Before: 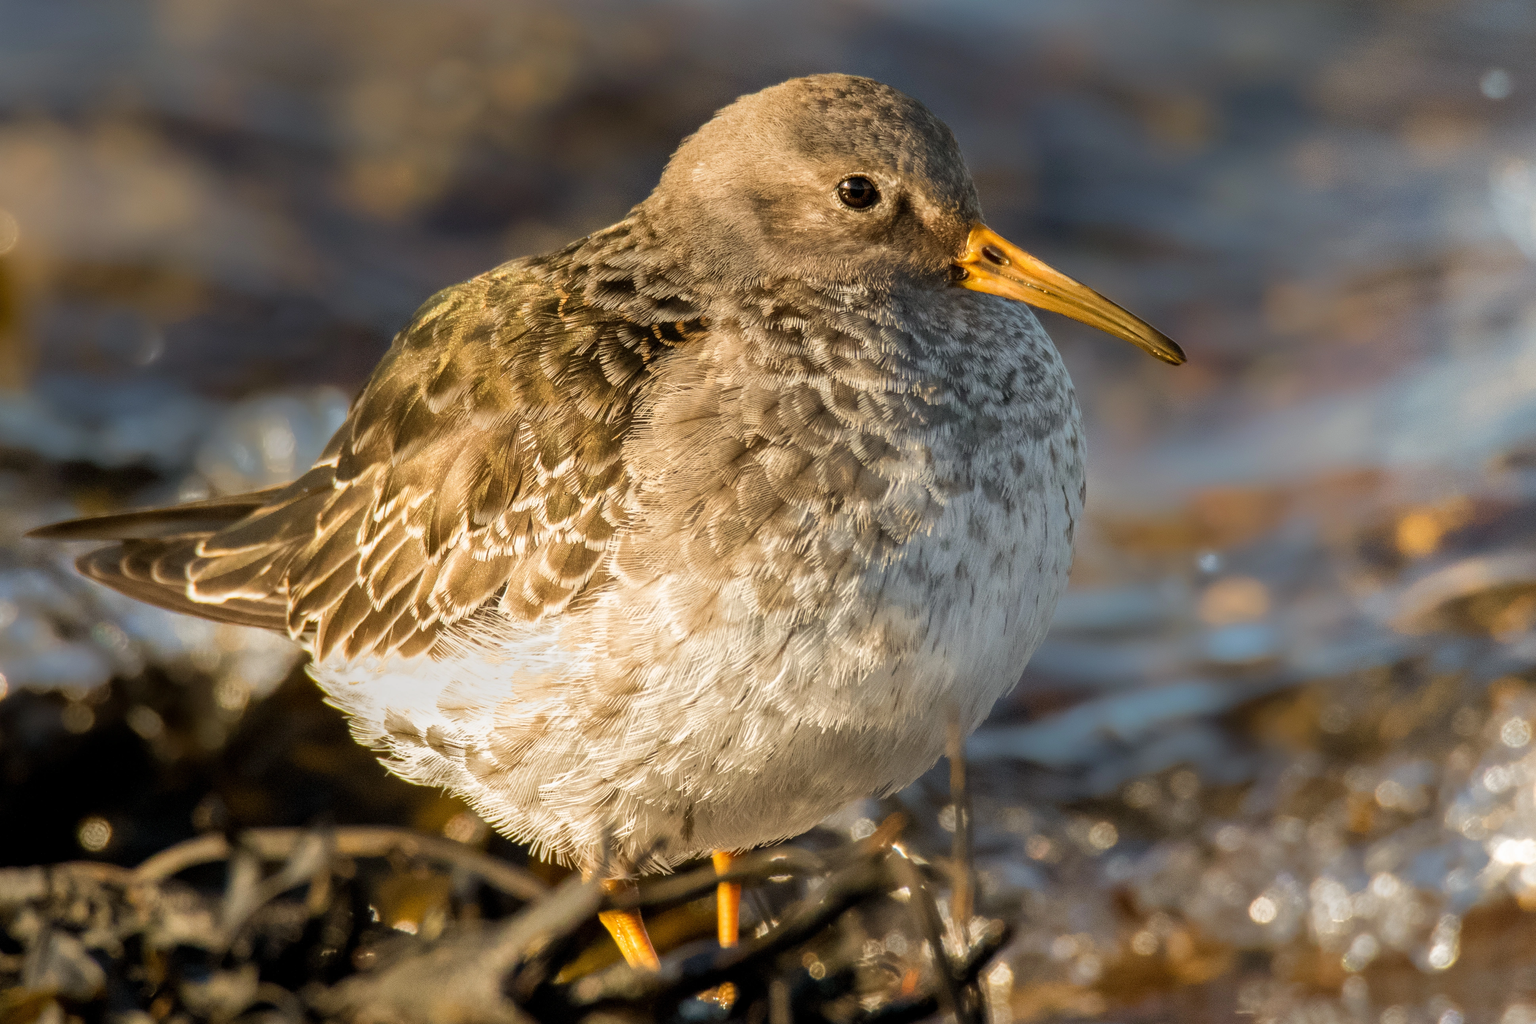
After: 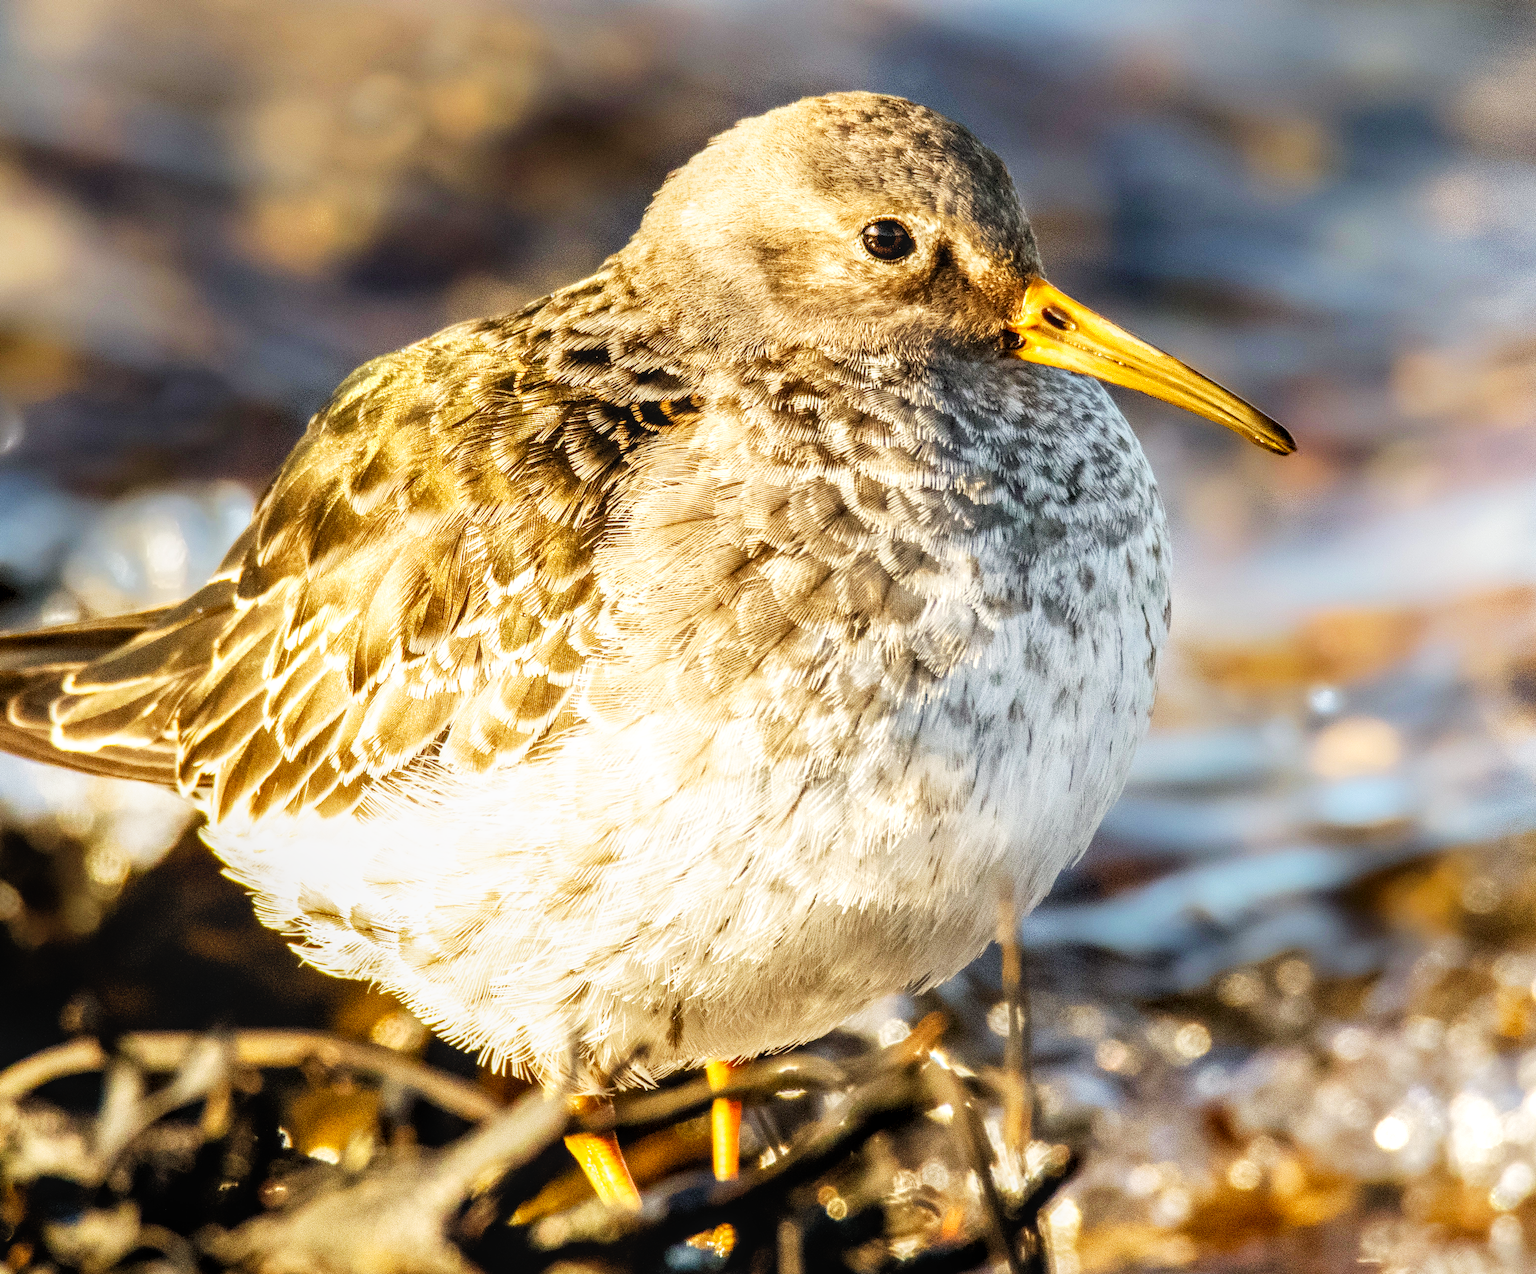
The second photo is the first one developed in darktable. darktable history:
tone equalizer: -8 EV -0.56 EV, edges refinement/feathering 500, mask exposure compensation -1.57 EV, preserve details no
crop and rotate: left 9.471%, right 10.194%
local contrast: on, module defaults
base curve: curves: ch0 [(0, 0) (0.007, 0.004) (0.027, 0.03) (0.046, 0.07) (0.207, 0.54) (0.442, 0.872) (0.673, 0.972) (1, 1)], preserve colors none
